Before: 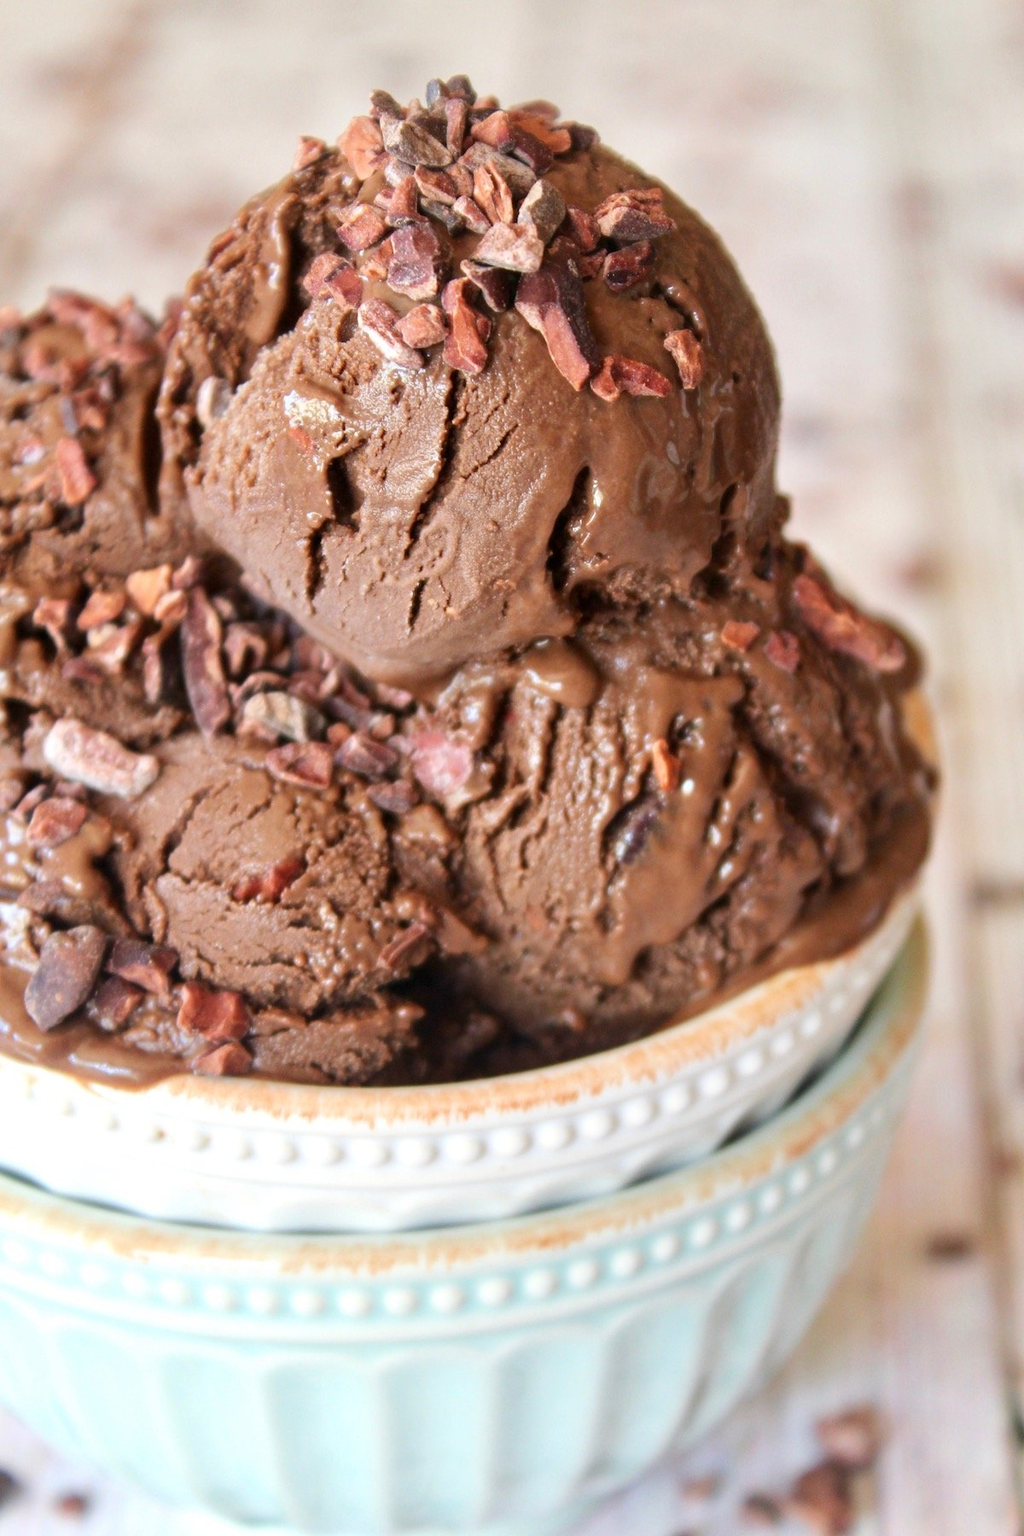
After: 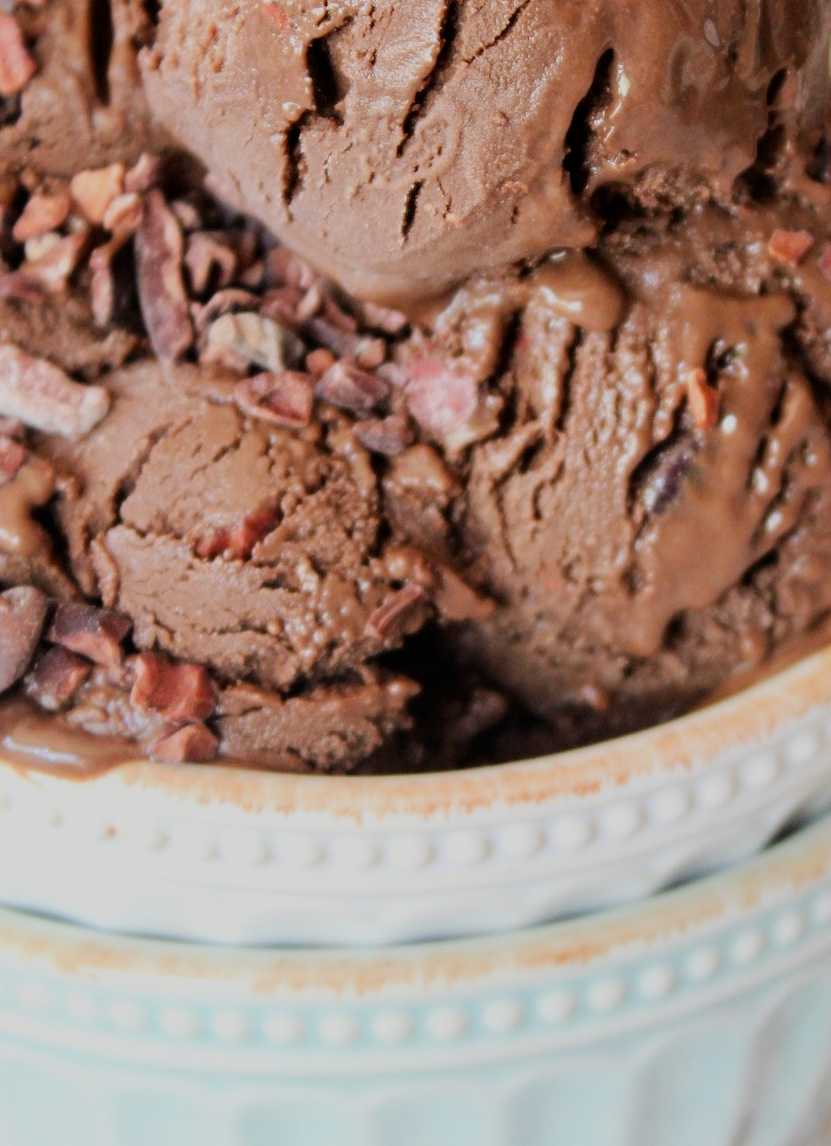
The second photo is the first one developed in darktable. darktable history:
crop: left 6.488%, top 27.668%, right 24.183%, bottom 8.656%
filmic rgb: black relative exposure -7.65 EV, white relative exposure 4.56 EV, hardness 3.61
